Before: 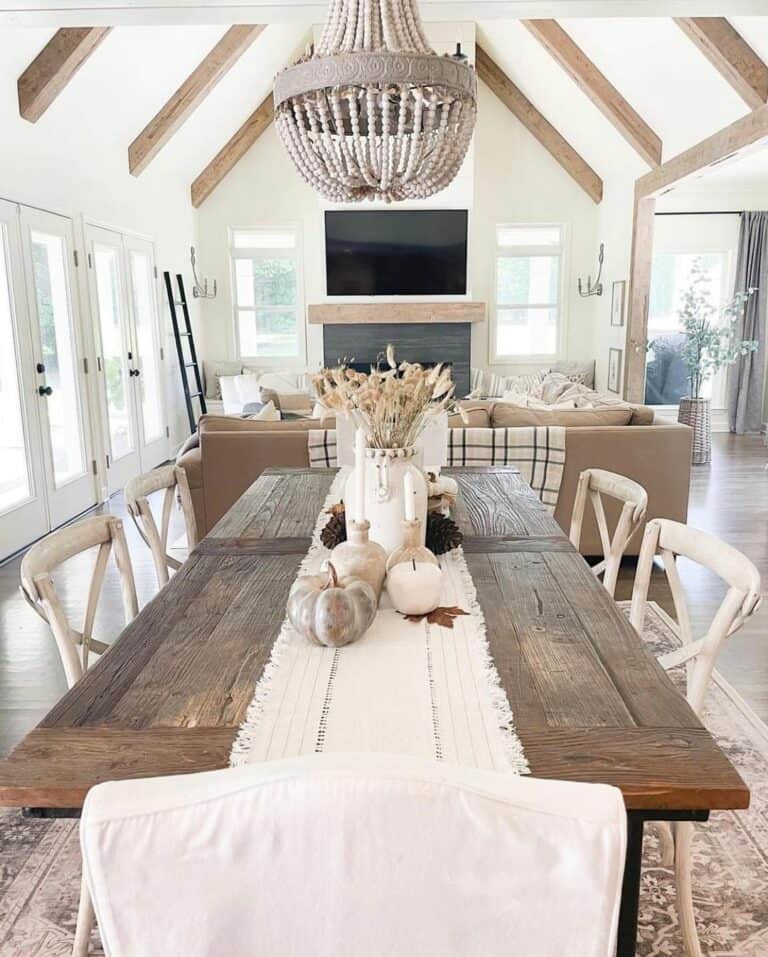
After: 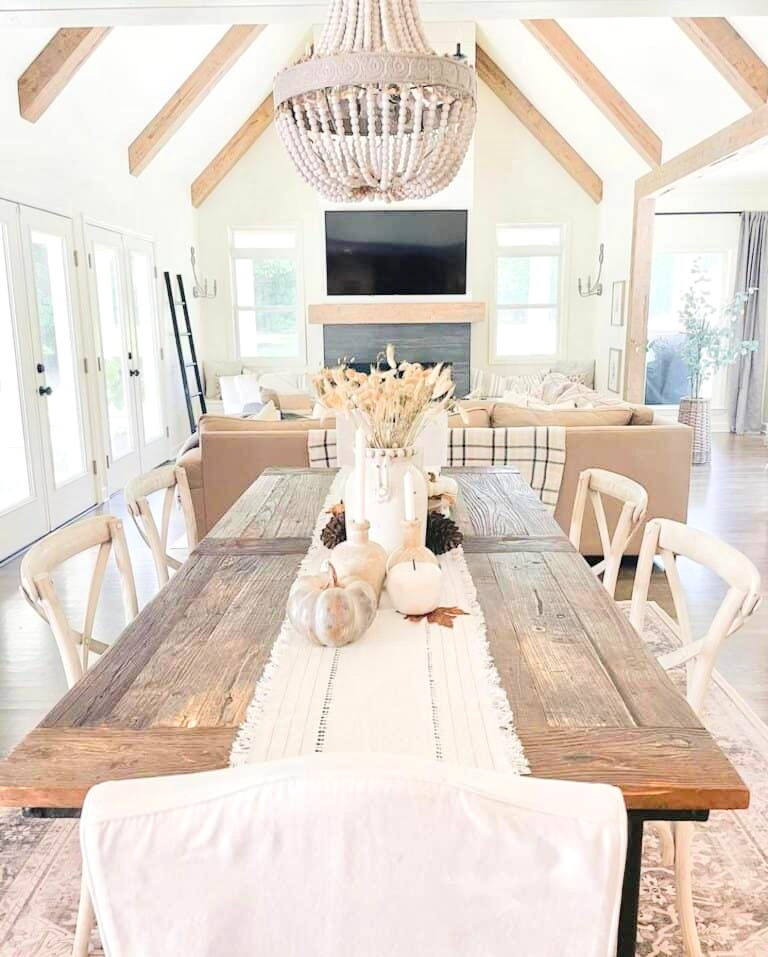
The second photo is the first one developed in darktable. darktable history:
tone equalizer: -7 EV 0.152 EV, -6 EV 0.6 EV, -5 EV 1.19 EV, -4 EV 1.34 EV, -3 EV 1.18 EV, -2 EV 0.6 EV, -1 EV 0.146 EV, edges refinement/feathering 500, mask exposure compensation -1.57 EV, preserve details guided filter
